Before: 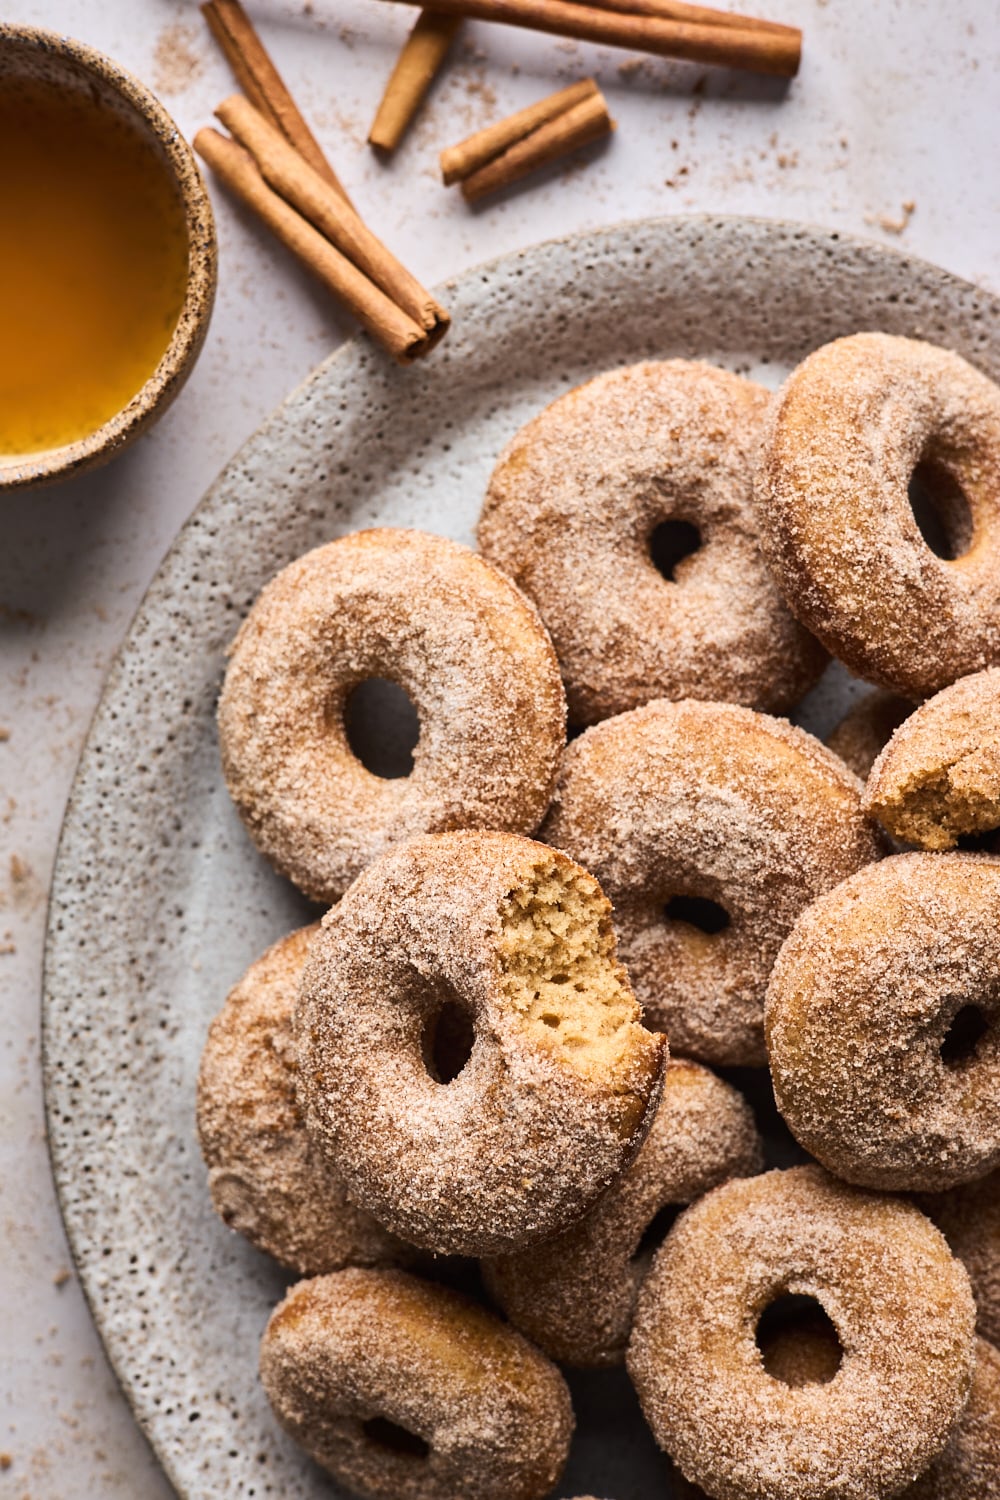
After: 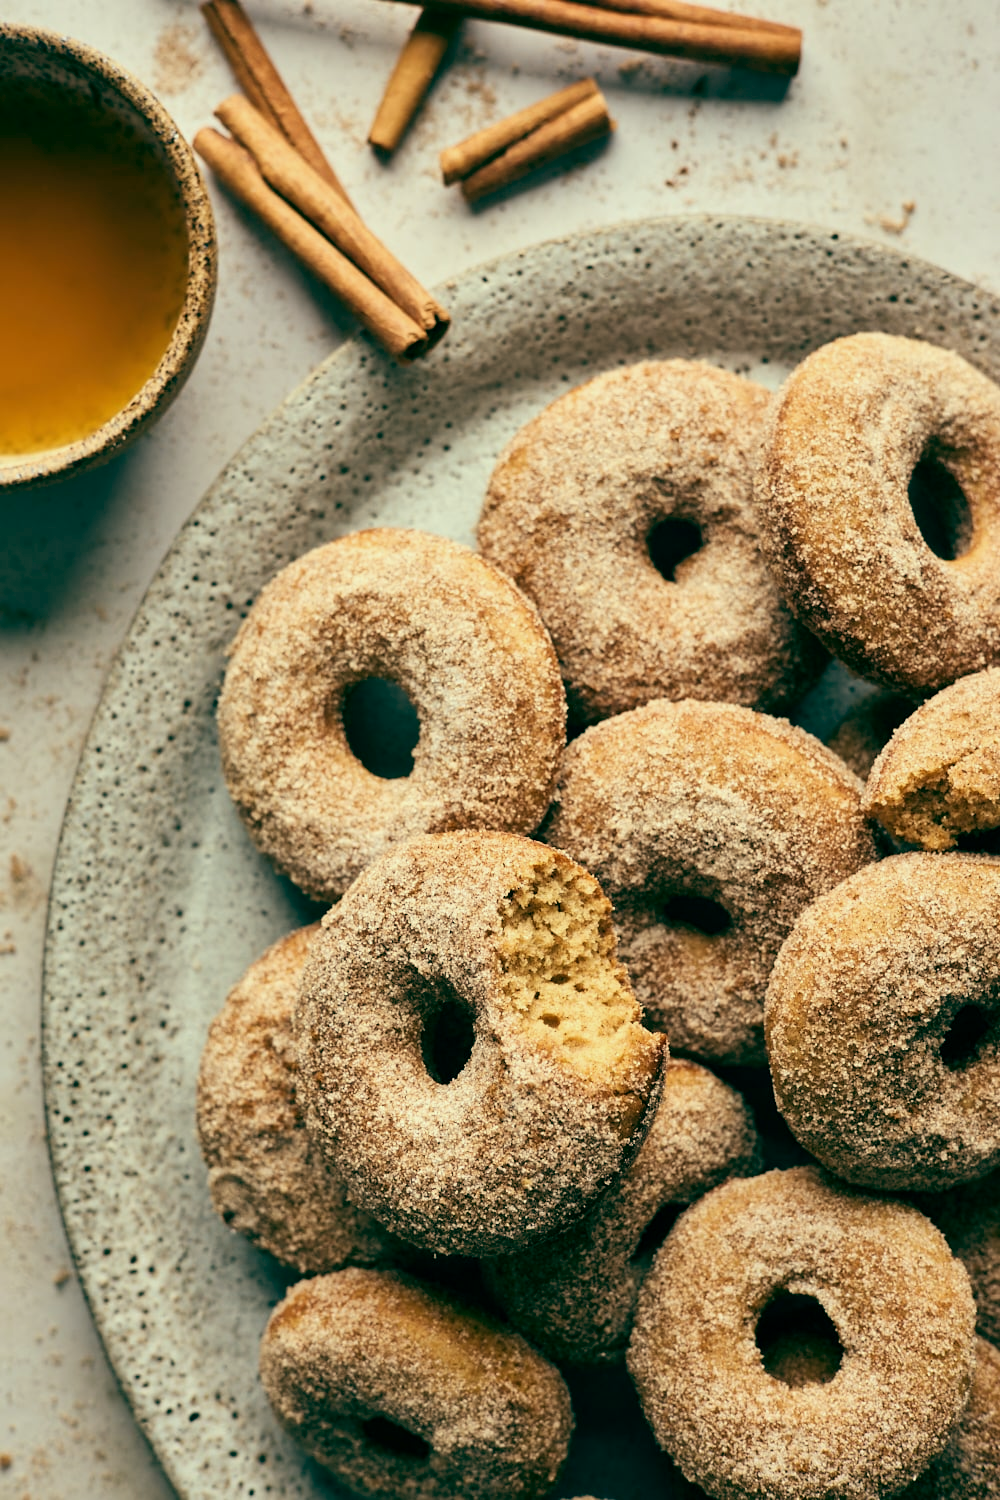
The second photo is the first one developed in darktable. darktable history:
white balance: red 0.954, blue 1.079
color balance: mode lift, gamma, gain (sRGB), lift [1, 0.69, 1, 1], gamma [1, 1.482, 1, 1], gain [1, 1, 1, 0.802]
